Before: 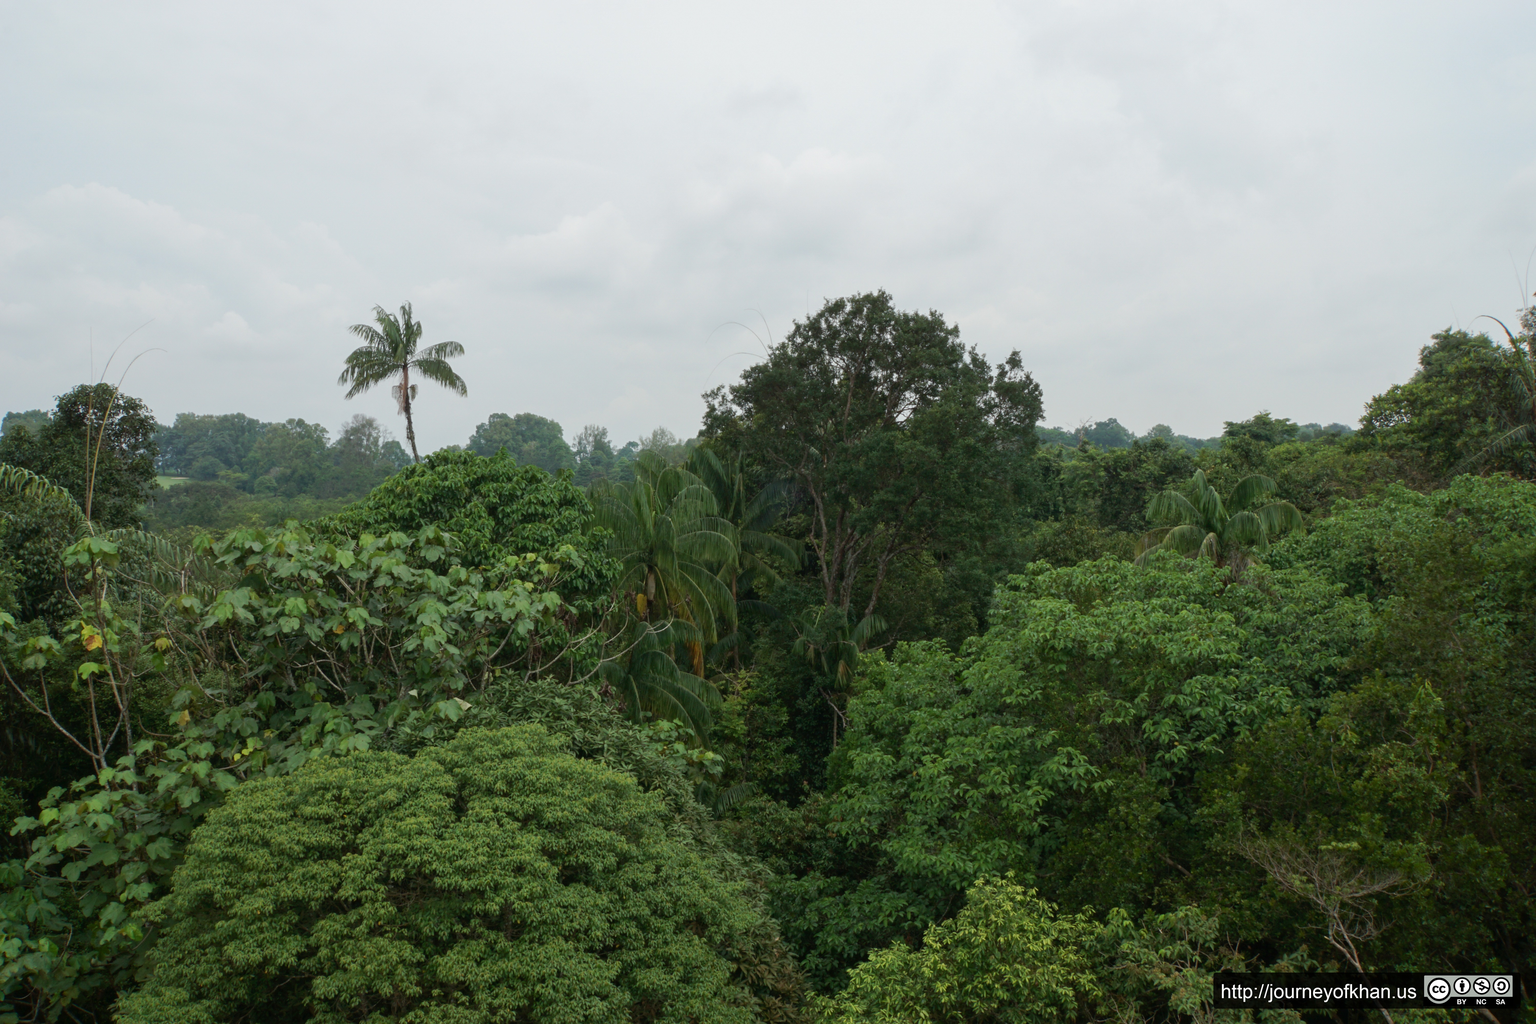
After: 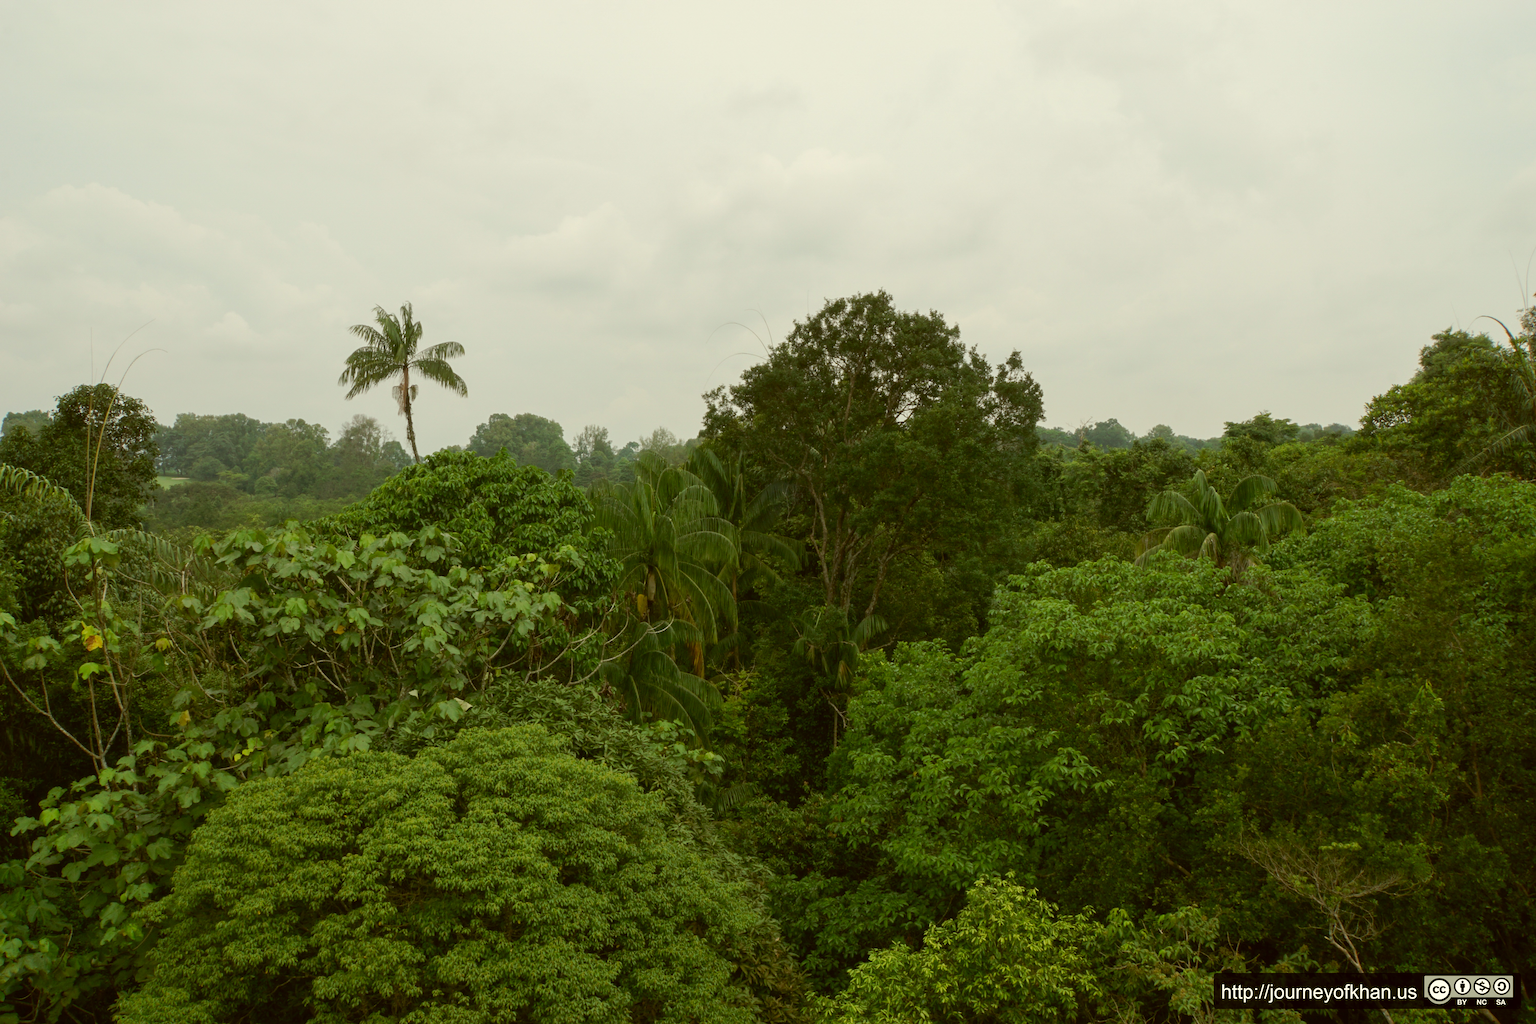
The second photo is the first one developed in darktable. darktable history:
color correction: highlights a* -1.31, highlights b* 10.5, shadows a* 0.462, shadows b* 19.6
sharpen: radius 1.275, amount 0.299, threshold 0.116
